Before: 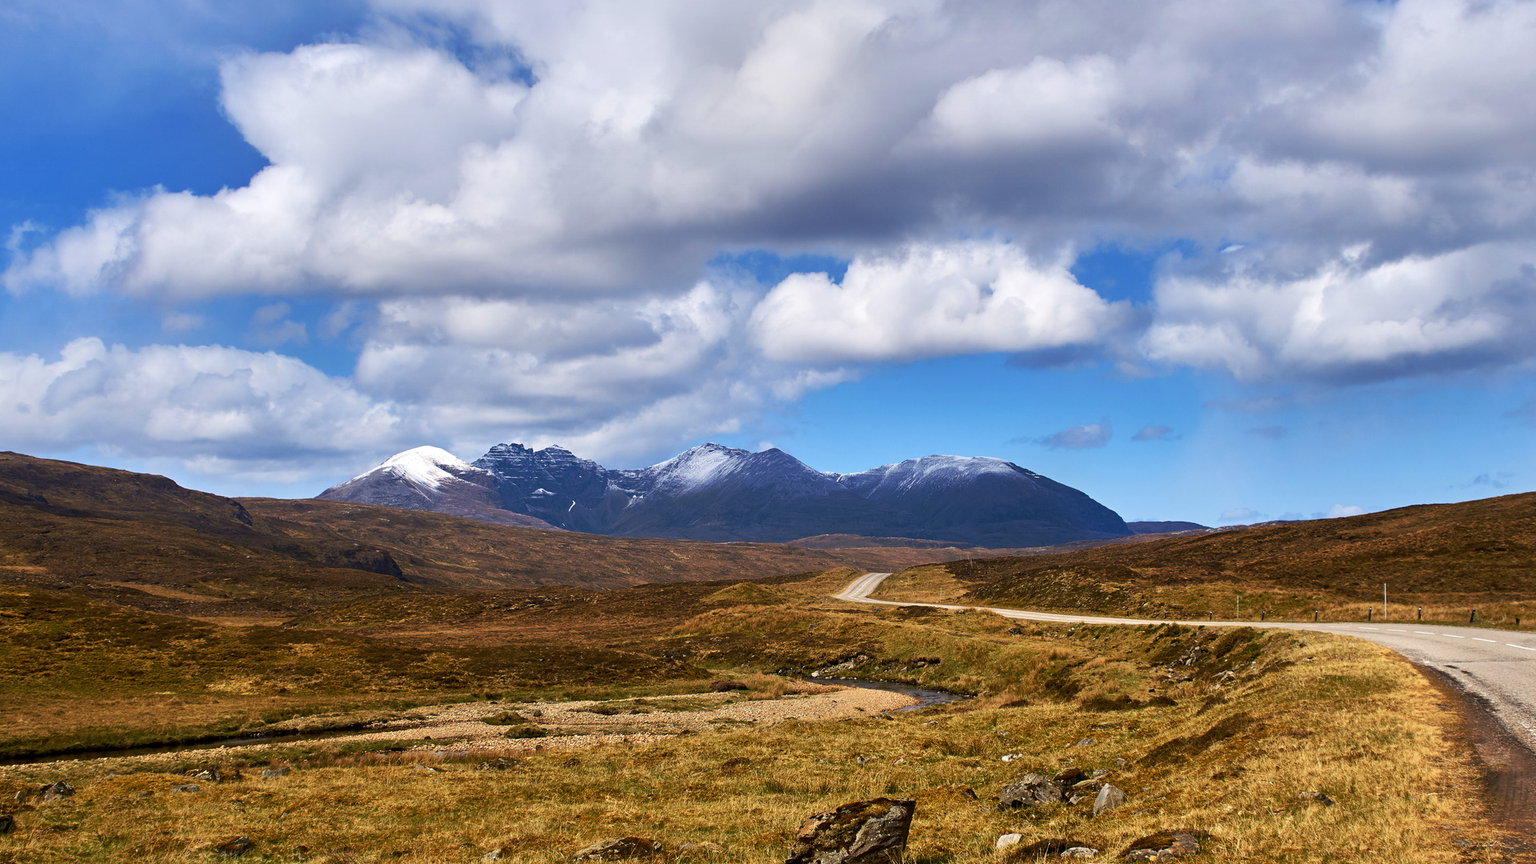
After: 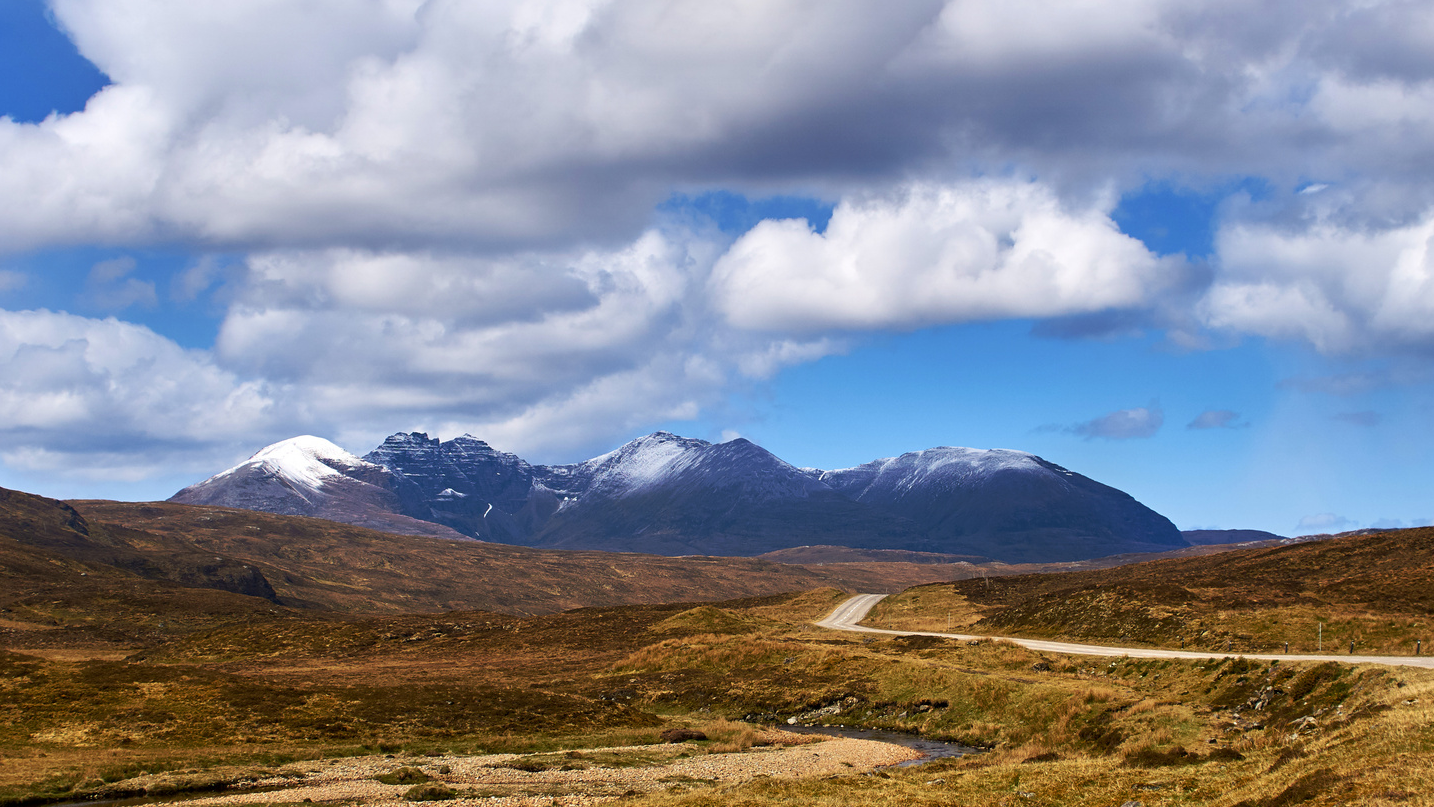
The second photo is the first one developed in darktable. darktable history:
crop and rotate: left 11.831%, top 11.346%, right 13.429%, bottom 13.899%
